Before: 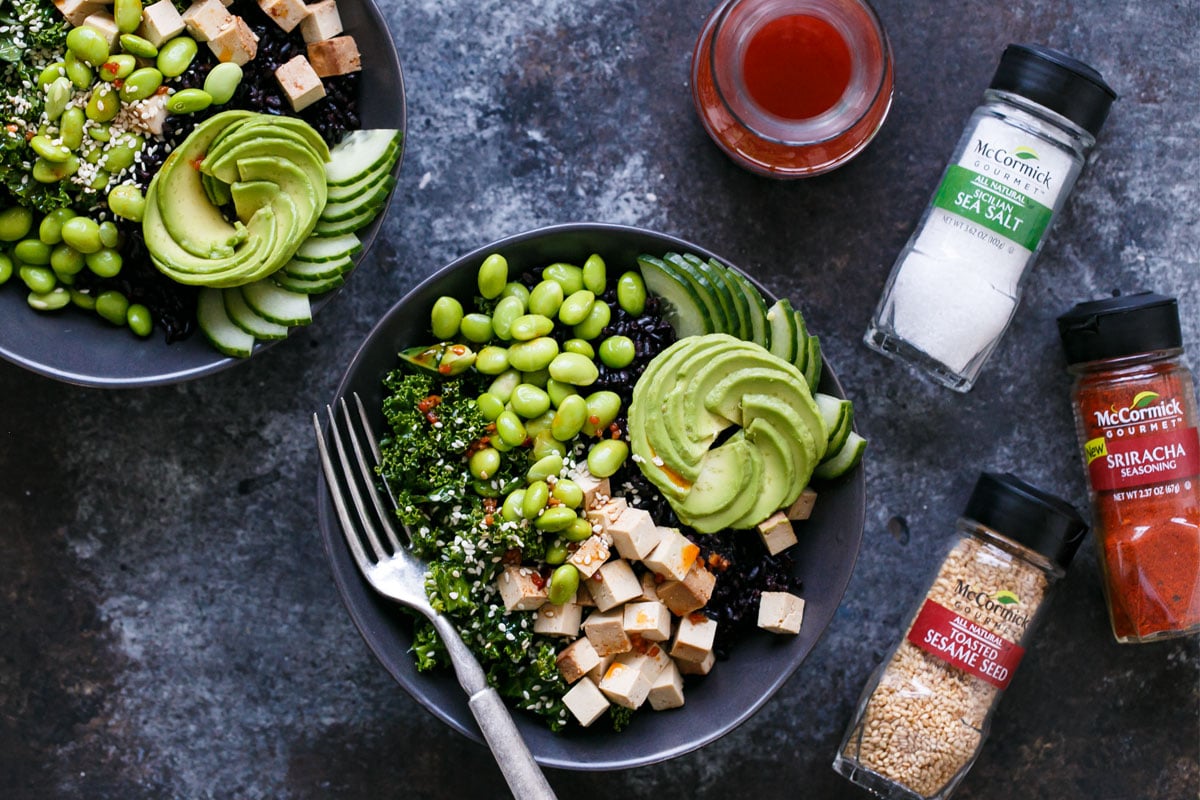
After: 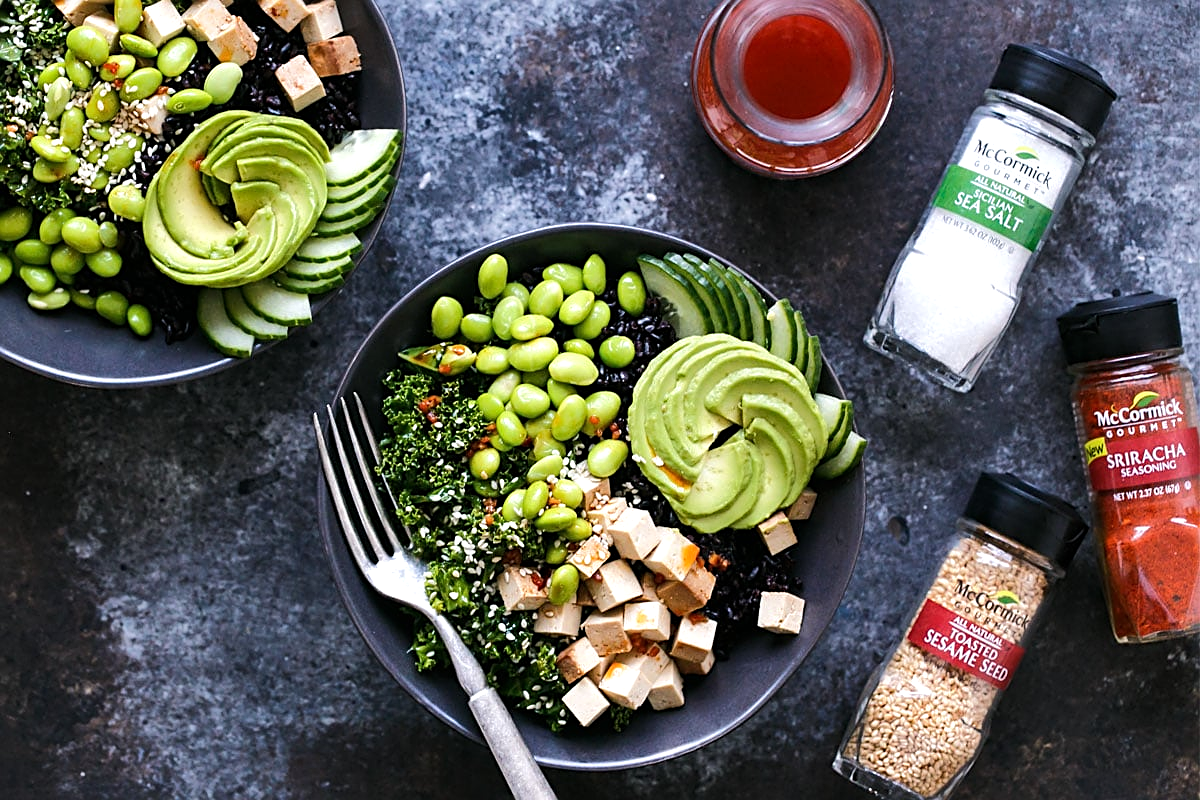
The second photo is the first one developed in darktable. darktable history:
sharpen: on, module defaults
base curve: curves: ch0 [(0, 0) (0.262, 0.32) (0.722, 0.705) (1, 1)]
tone equalizer: -8 EV -0.417 EV, -7 EV -0.389 EV, -6 EV -0.333 EV, -5 EV -0.222 EV, -3 EV 0.222 EV, -2 EV 0.333 EV, -1 EV 0.389 EV, +0 EV 0.417 EV, edges refinement/feathering 500, mask exposure compensation -1.57 EV, preserve details no
